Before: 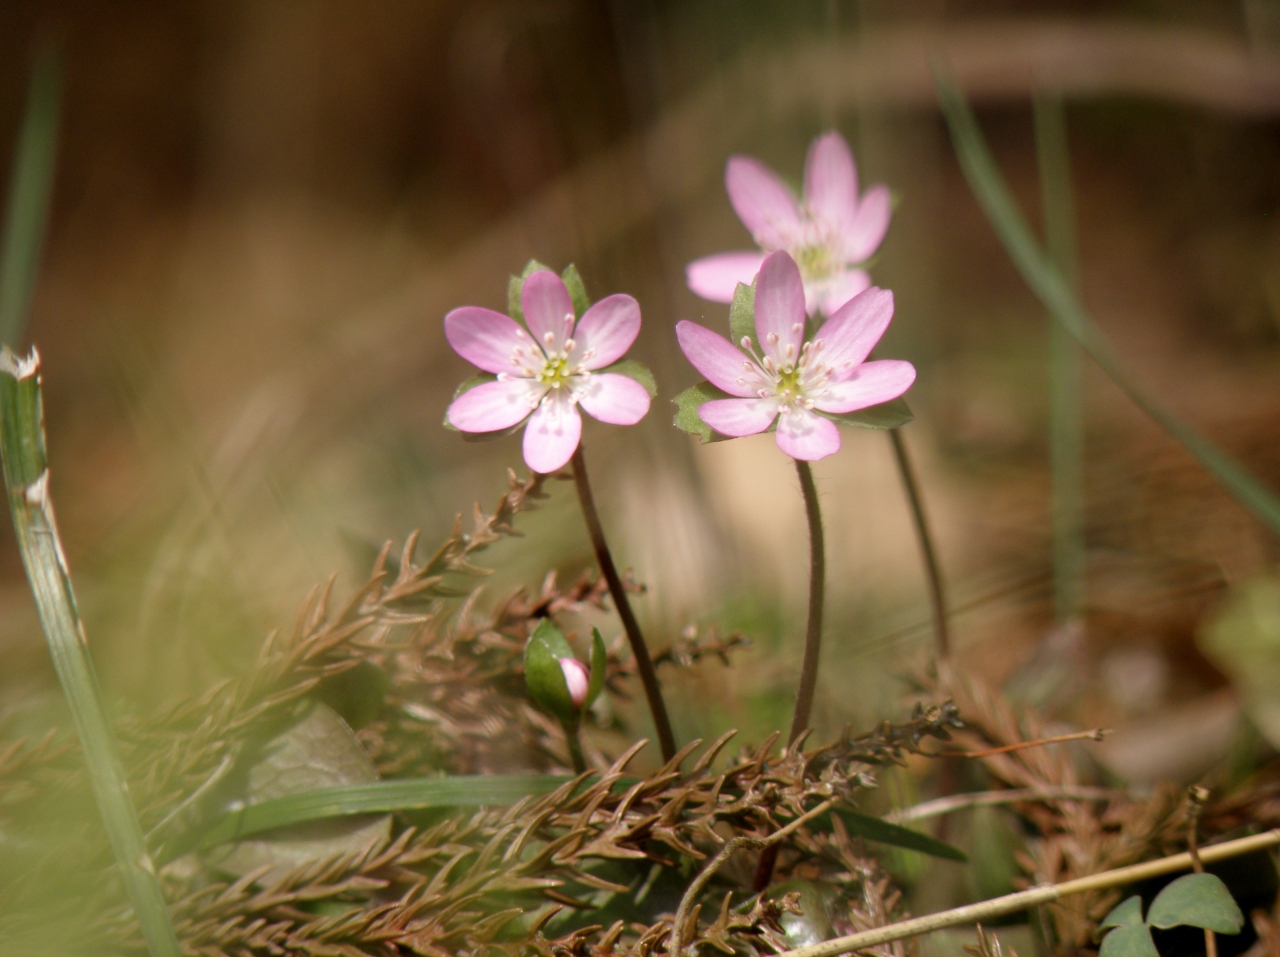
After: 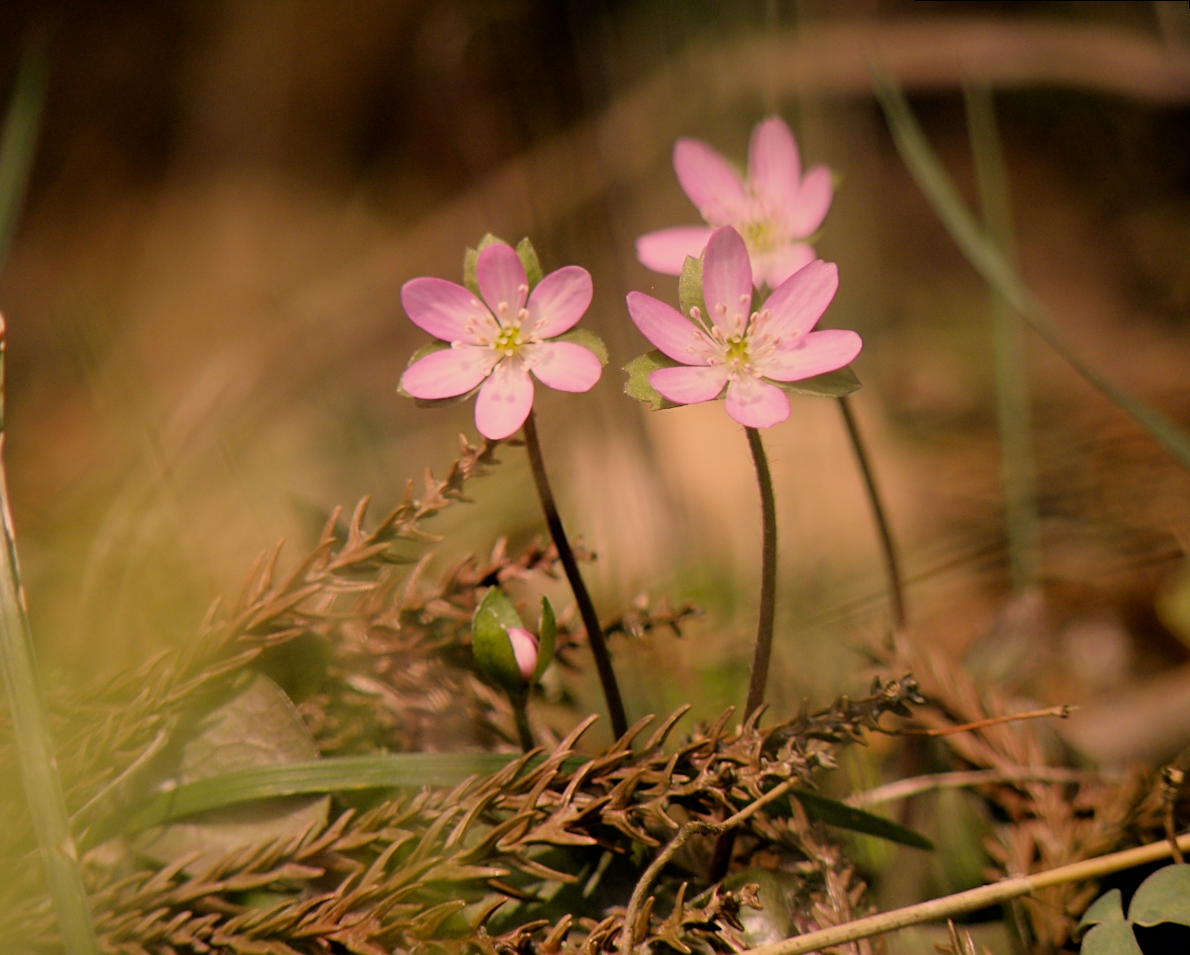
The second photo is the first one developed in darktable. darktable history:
rotate and perspective: rotation 0.215°, lens shift (vertical) -0.139, crop left 0.069, crop right 0.939, crop top 0.002, crop bottom 0.996
filmic rgb: black relative exposure -7.15 EV, white relative exposure 5.36 EV, hardness 3.02, color science v6 (2022)
color correction: highlights a* 17.88, highlights b* 18.79
sharpen: on, module defaults
